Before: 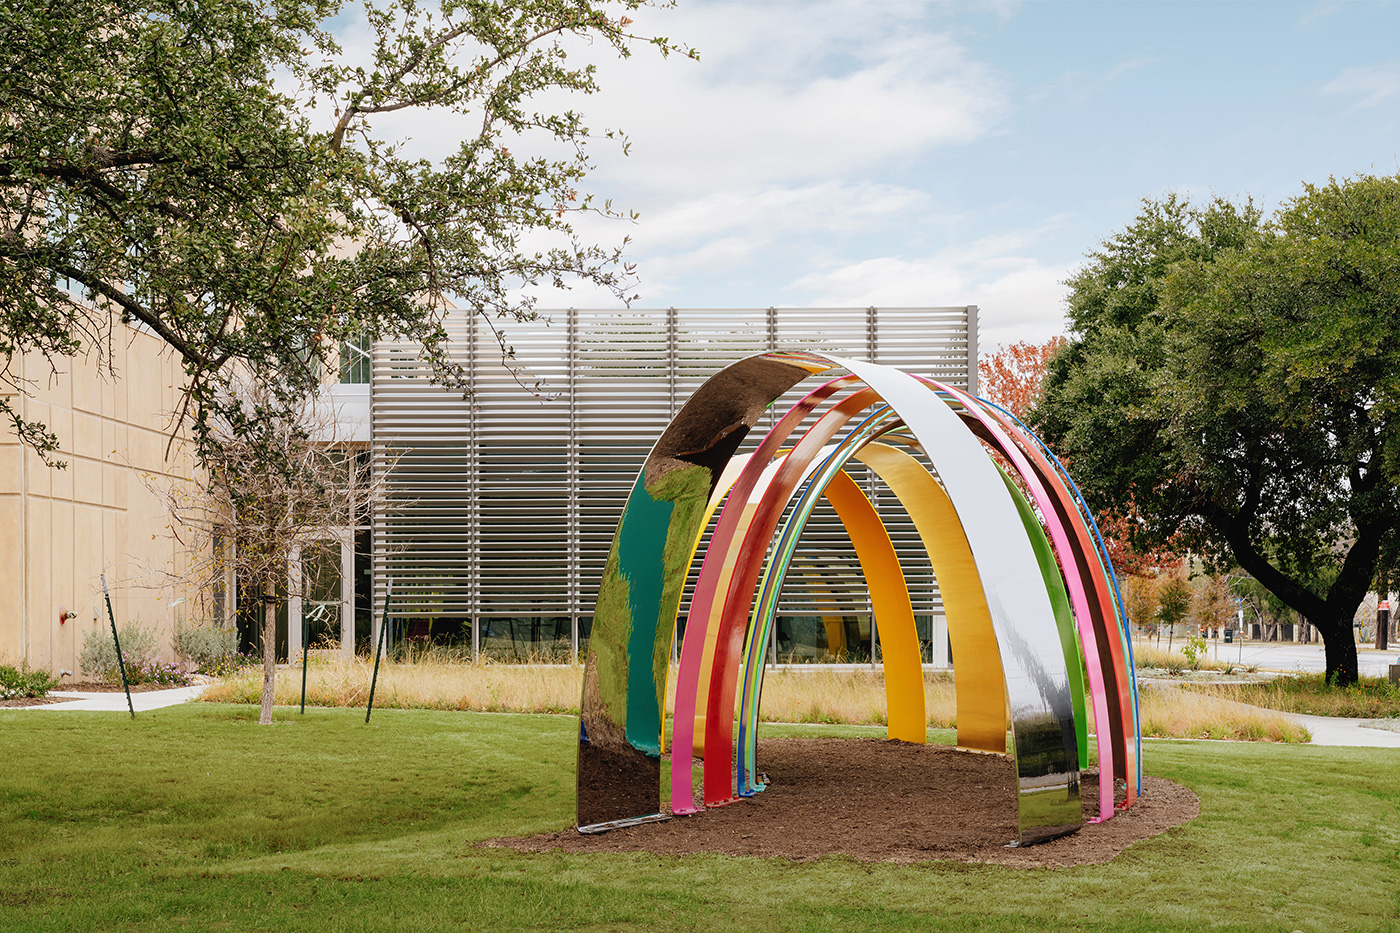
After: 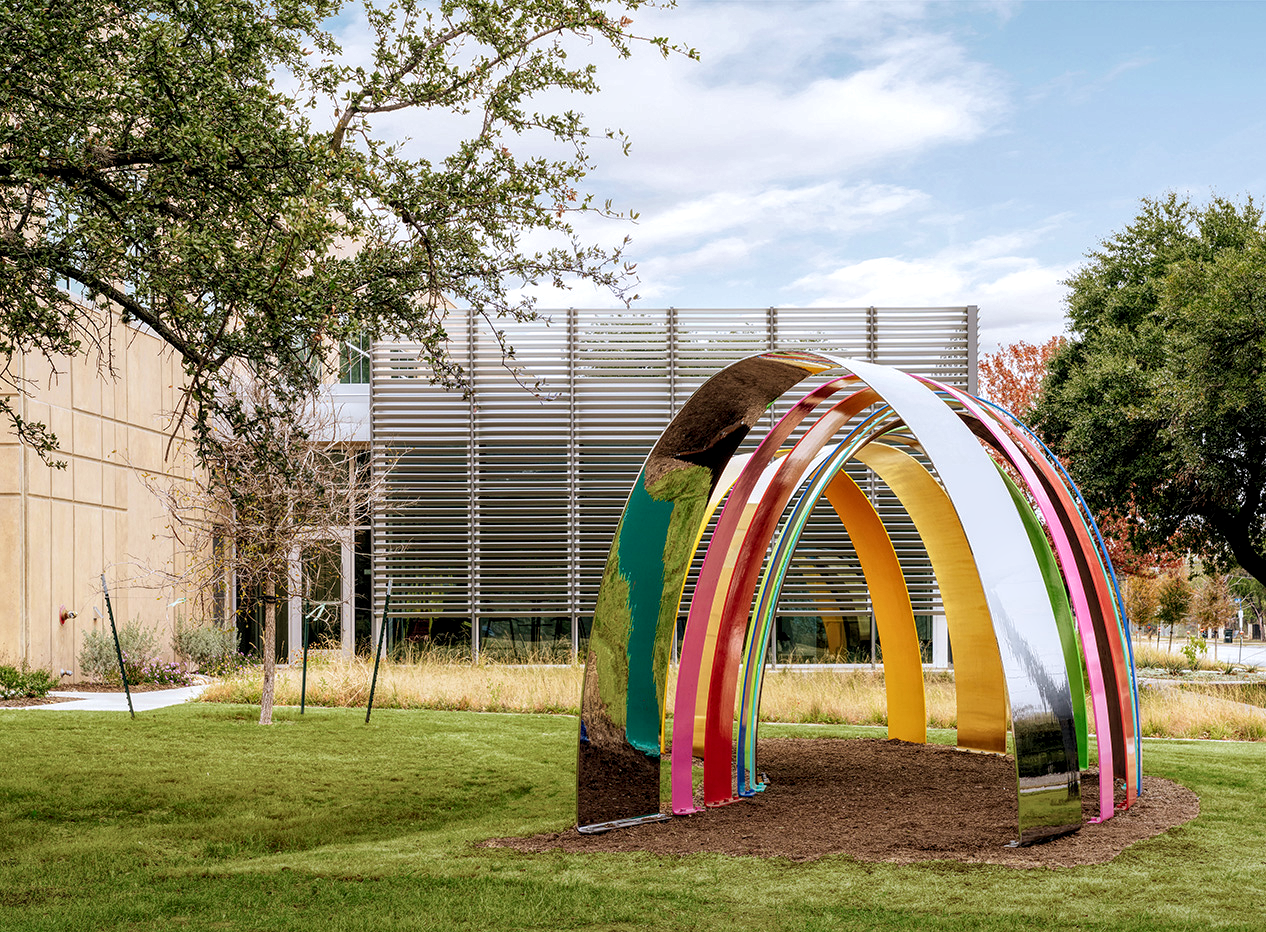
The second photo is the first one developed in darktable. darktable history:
velvia: on, module defaults
crop: right 9.509%, bottom 0.031%
white balance: red 0.983, blue 1.036
exposure: compensate highlight preservation false
local contrast: highlights 100%, shadows 100%, detail 200%, midtone range 0.2
